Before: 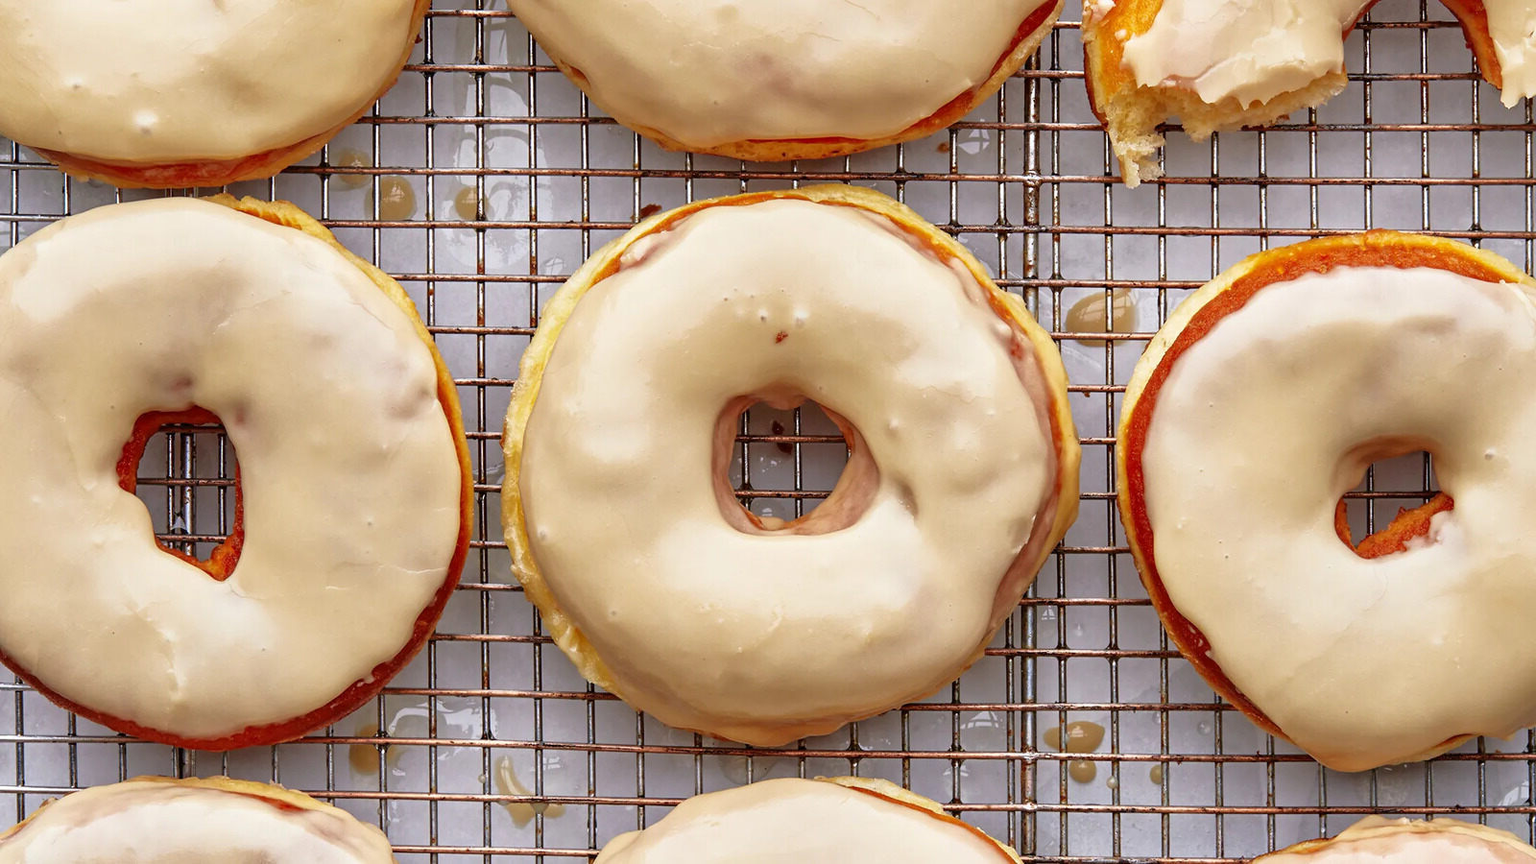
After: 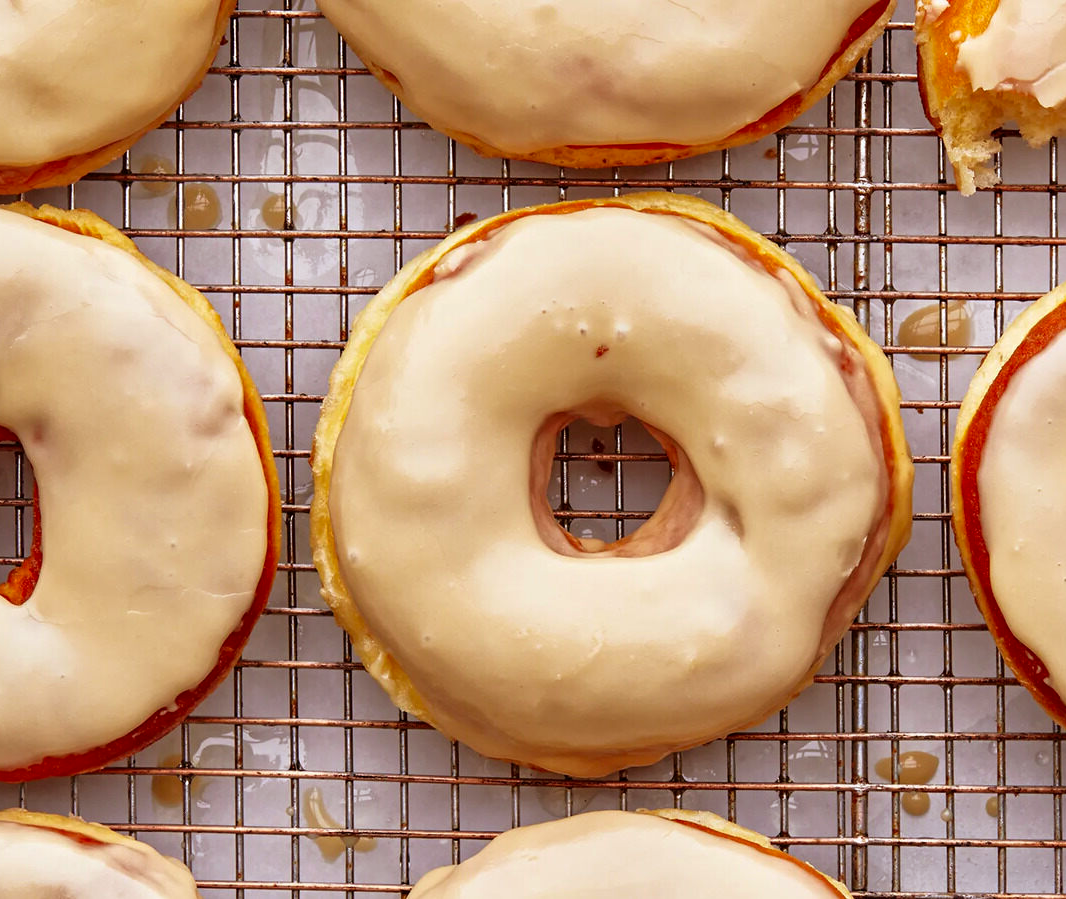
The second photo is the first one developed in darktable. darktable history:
rgb levels: mode RGB, independent channels, levels [[0, 0.5, 1], [0, 0.521, 1], [0, 0.536, 1]]
crop and rotate: left 13.342%, right 19.991%
